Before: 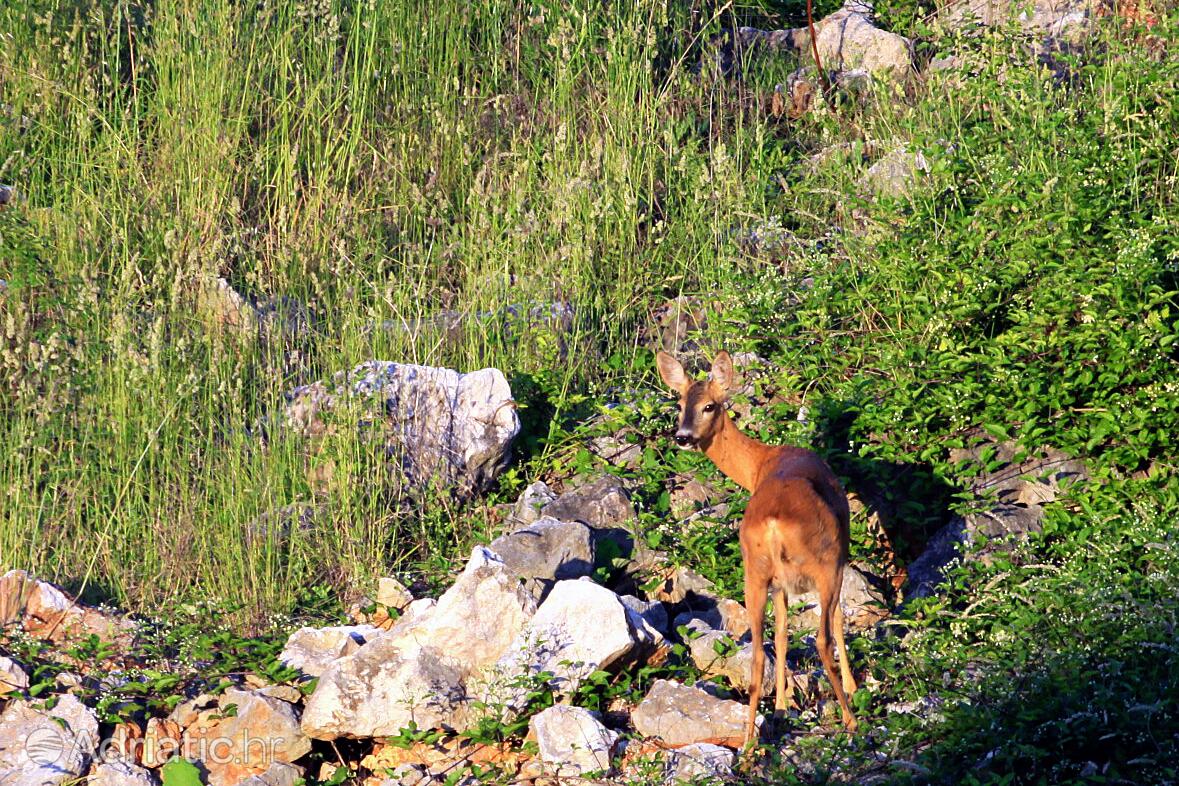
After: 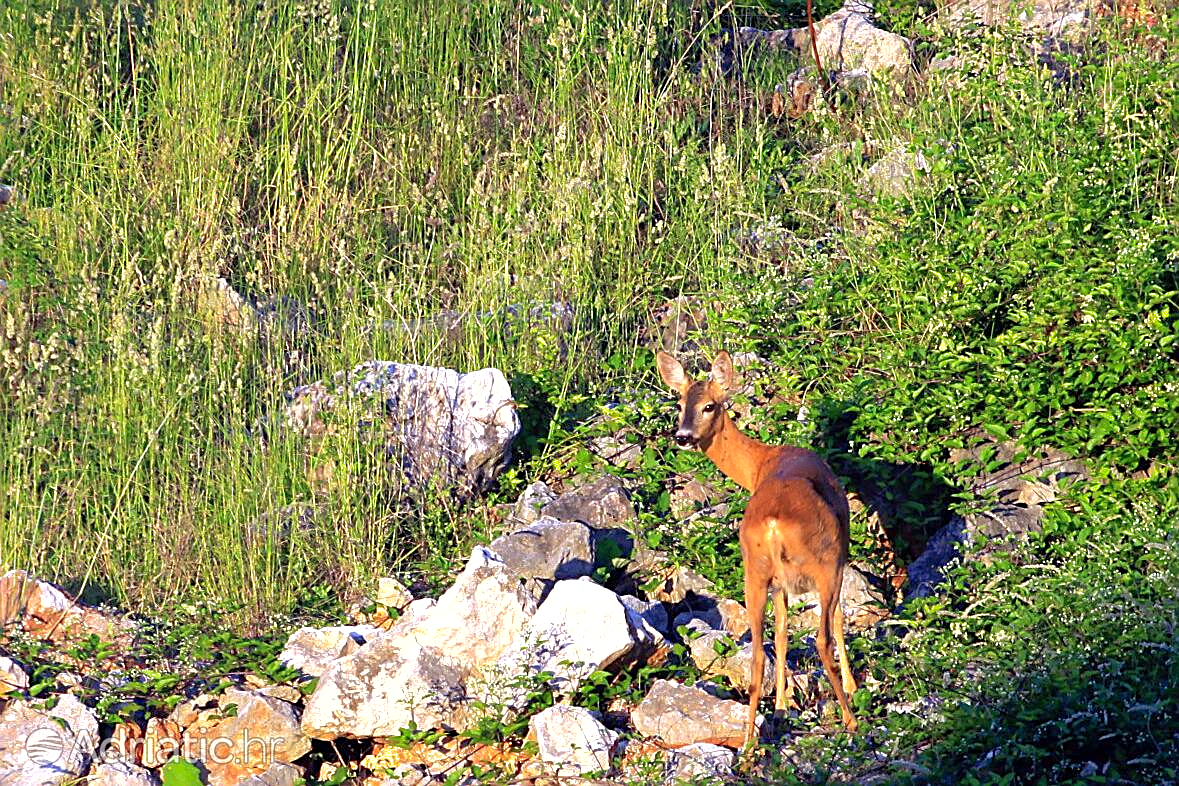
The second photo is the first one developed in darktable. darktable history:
exposure: exposure 0.376 EV, compensate highlight preservation false
shadows and highlights: on, module defaults
sharpen: on, module defaults
